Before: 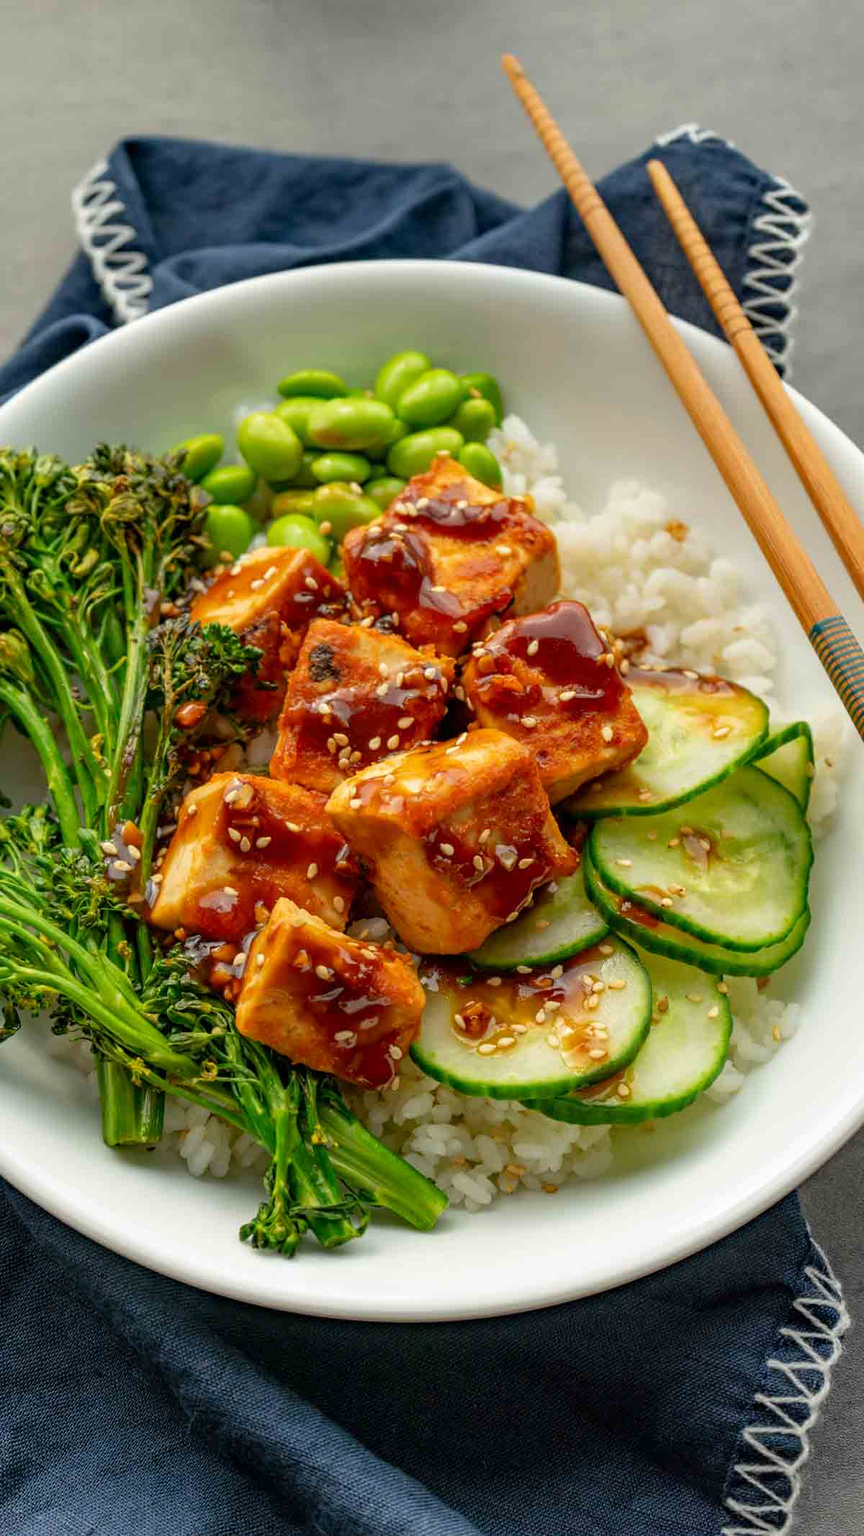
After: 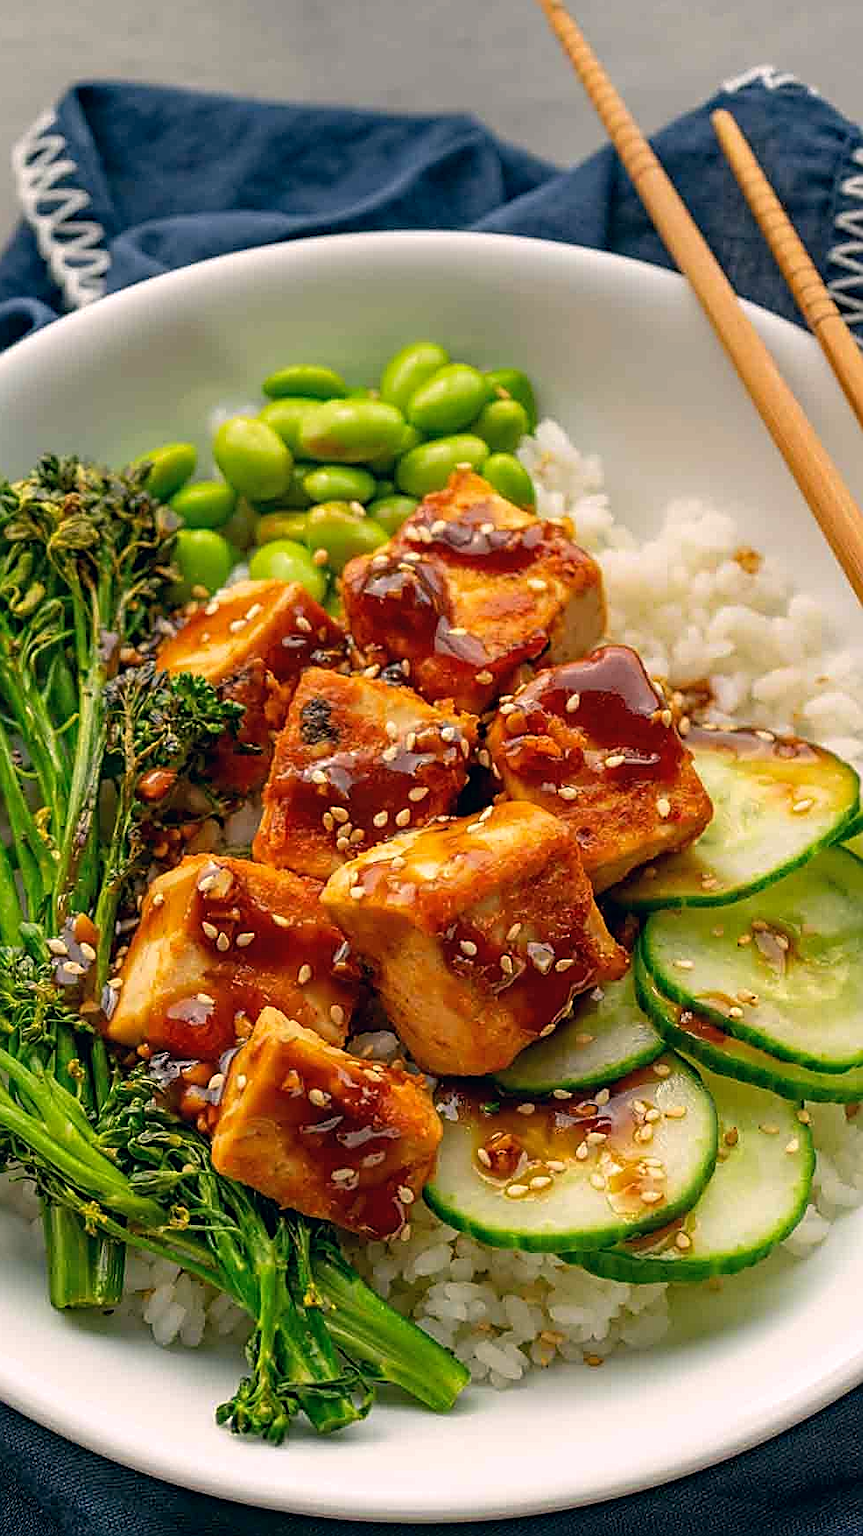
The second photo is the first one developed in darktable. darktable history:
crop and rotate: left 7.196%, top 4.574%, right 10.605%, bottom 13.178%
sharpen: amount 0.901
color correction: highlights a* 5.38, highlights b* 5.3, shadows a* -4.26, shadows b* -5.11
white balance: red 1.009, blue 1.027
